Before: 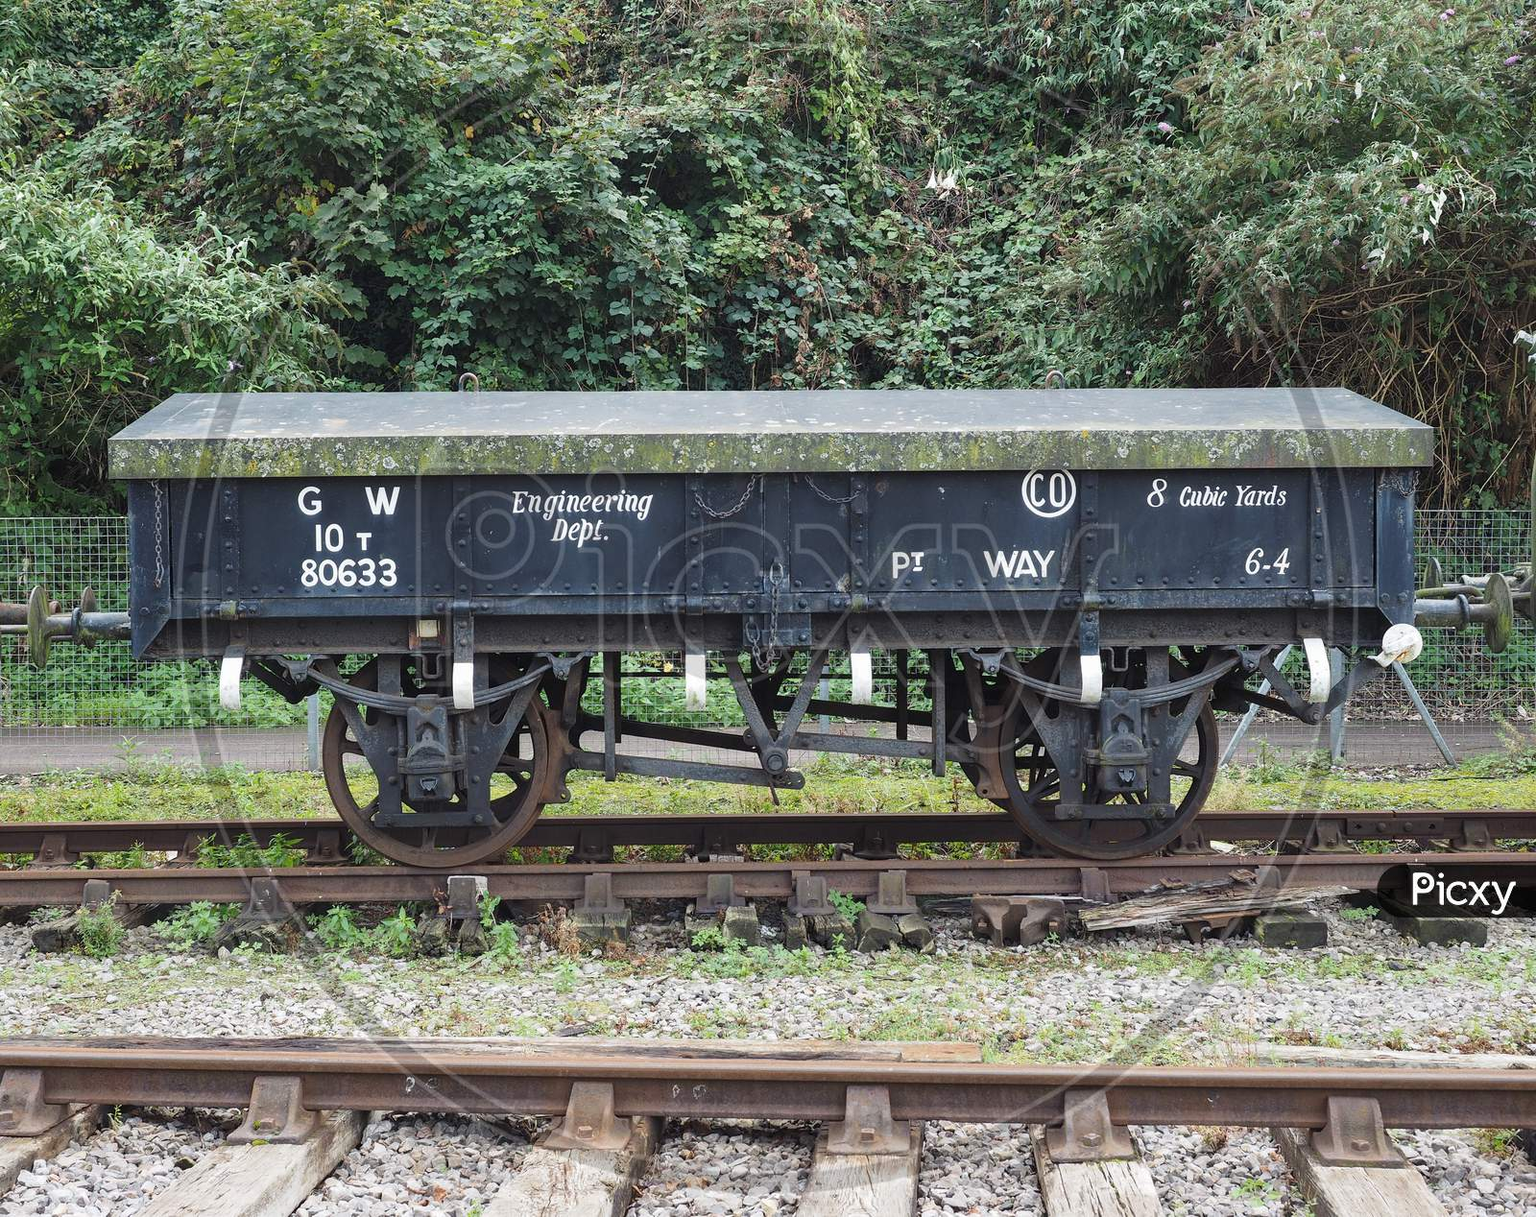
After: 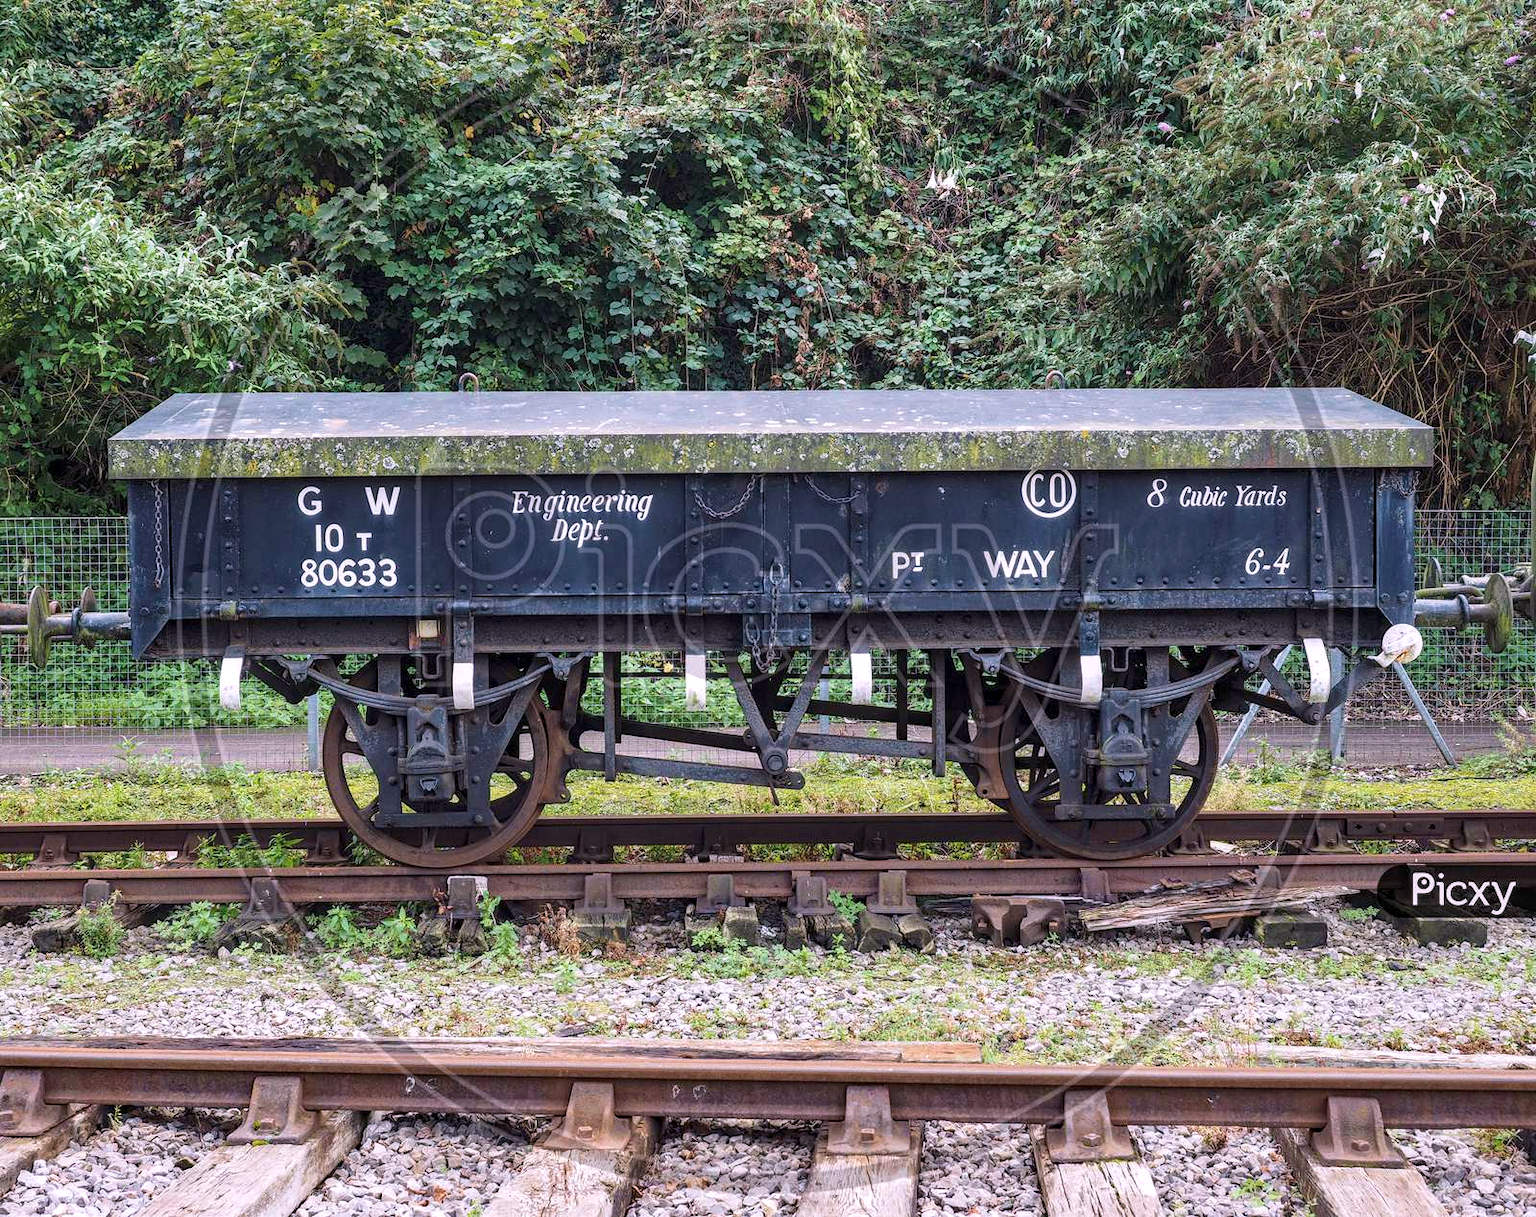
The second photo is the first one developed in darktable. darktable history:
velvia: on, module defaults
local contrast: detail 130%
white balance: red 1.05, blue 1.072
haze removal: compatibility mode true, adaptive false
